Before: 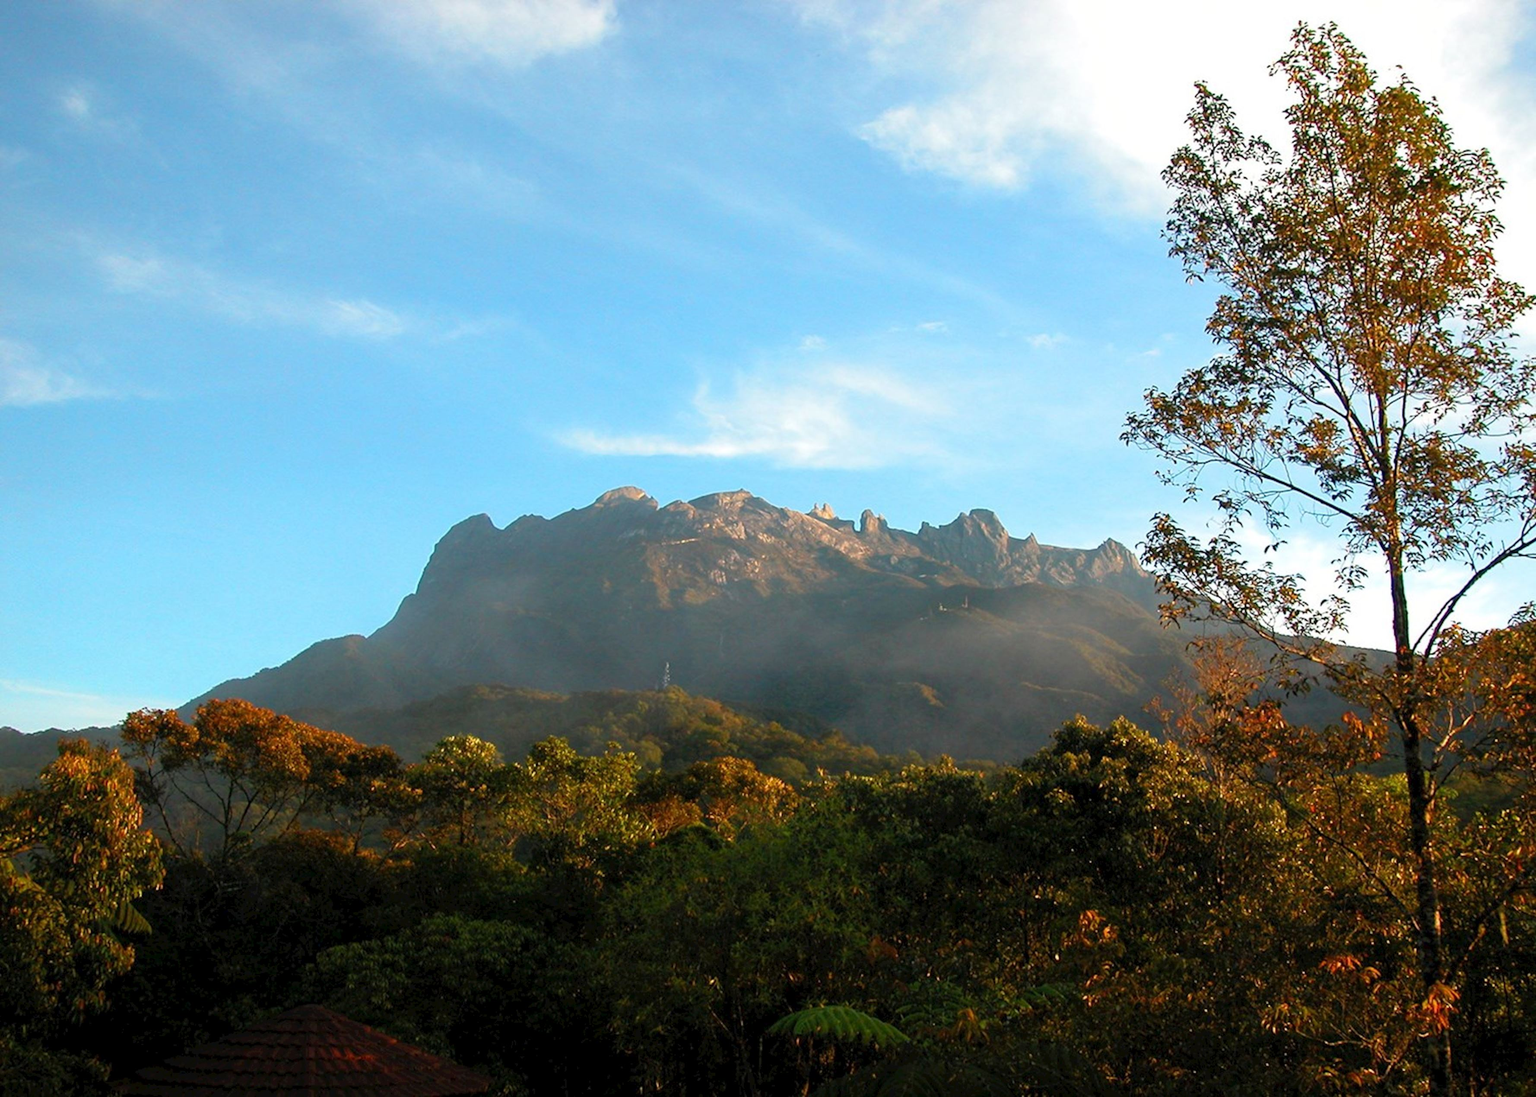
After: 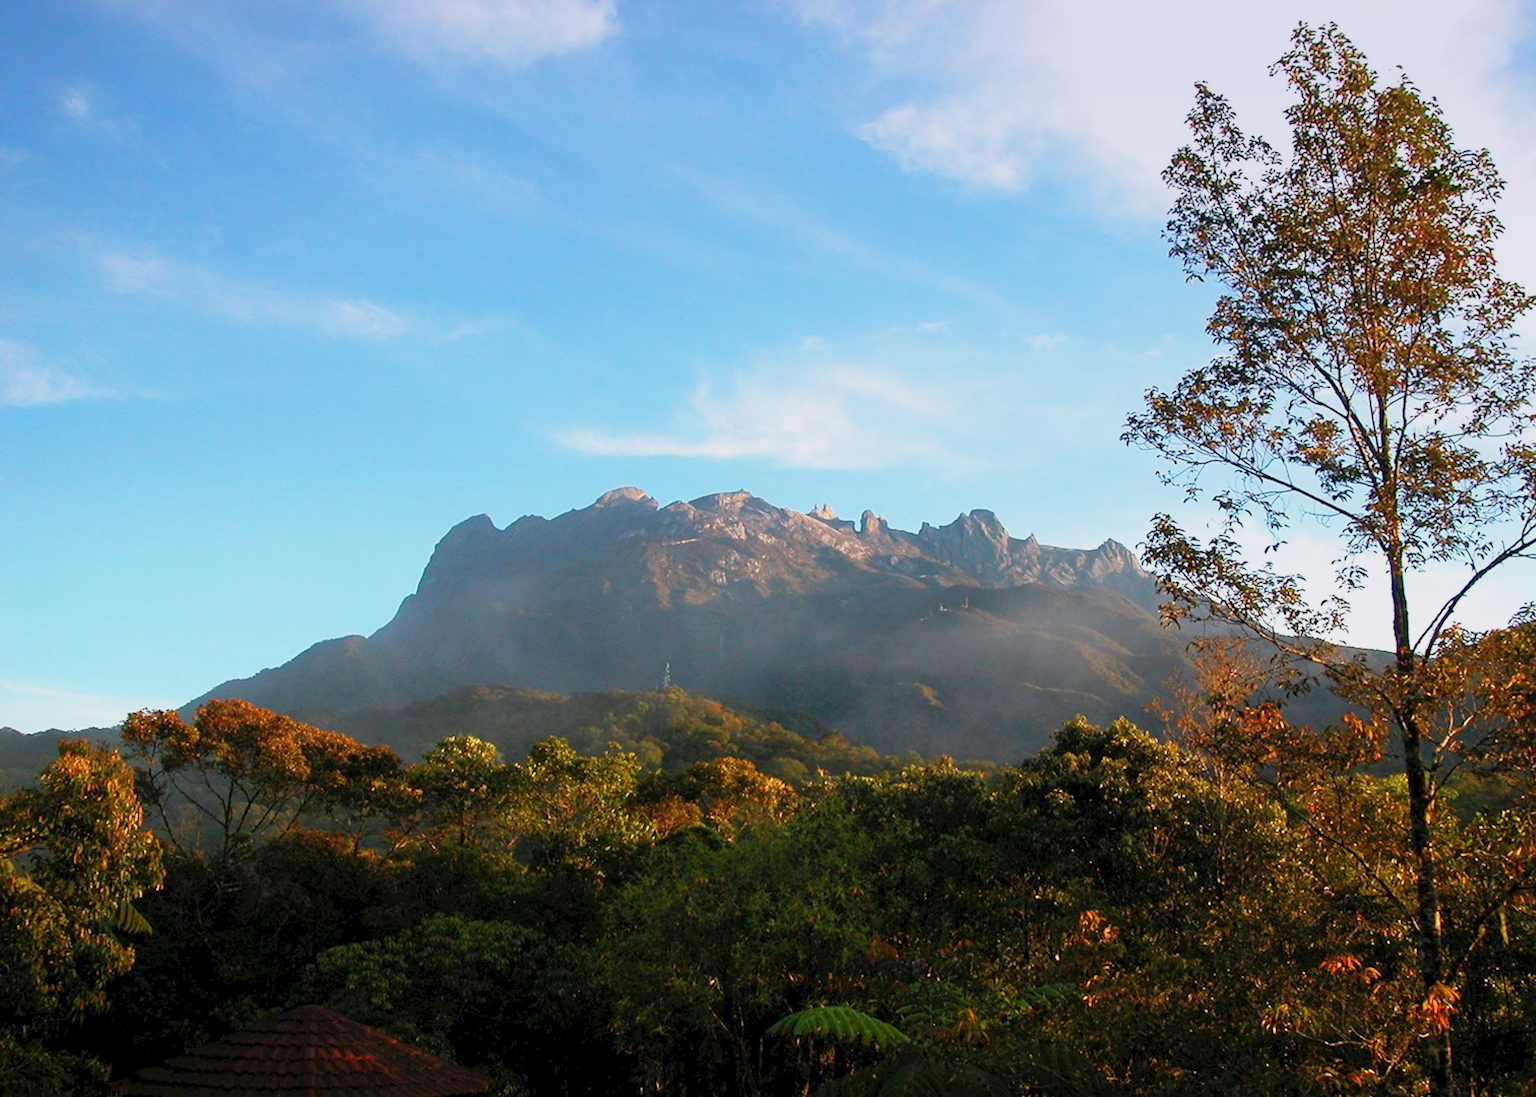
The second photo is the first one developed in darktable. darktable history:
base curve: curves: ch0 [(0, 0) (0.088, 0.125) (0.176, 0.251) (0.354, 0.501) (0.613, 0.749) (1, 0.877)], preserve colors none
graduated density: hue 238.83°, saturation 50%
